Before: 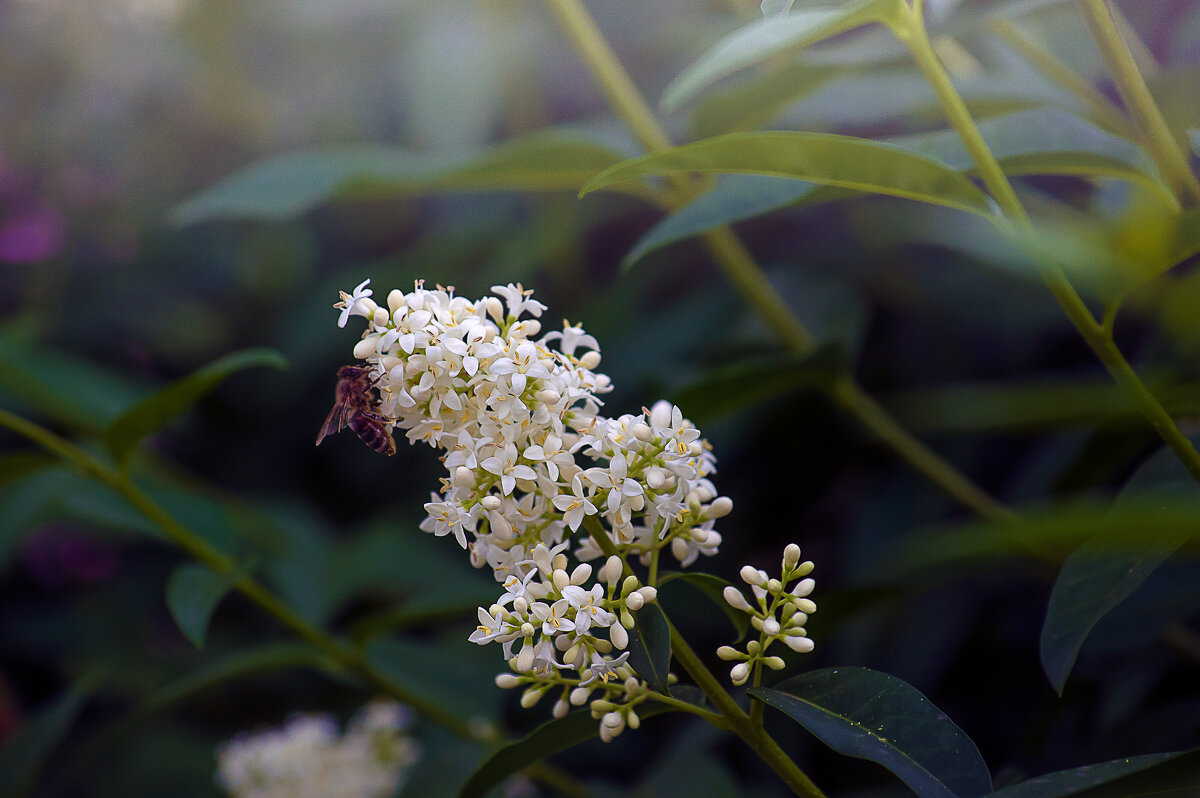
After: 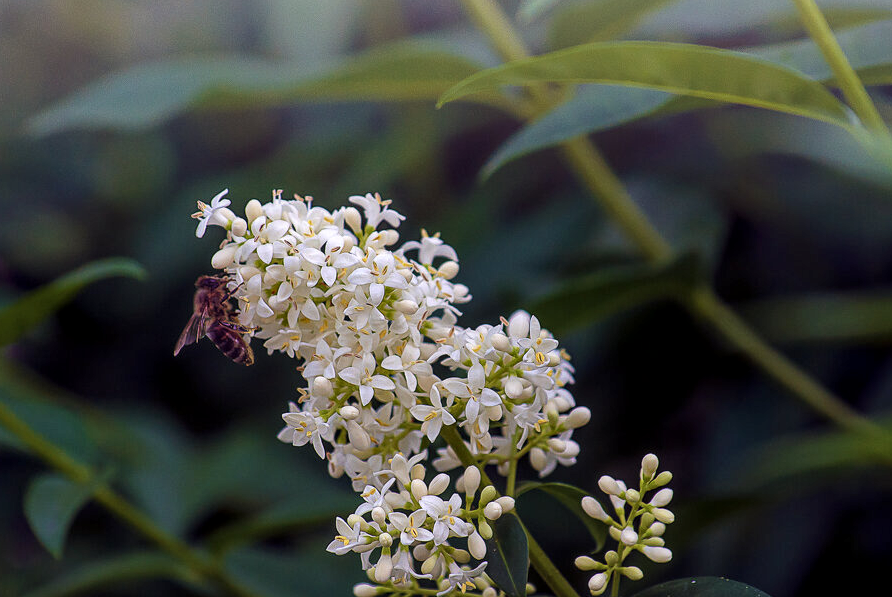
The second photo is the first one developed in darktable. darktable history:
local contrast: on, module defaults
crop and rotate: left 11.909%, top 11.329%, right 13.708%, bottom 13.839%
shadows and highlights: shadows 29.49, highlights -30.25, low approximation 0.01, soften with gaussian
